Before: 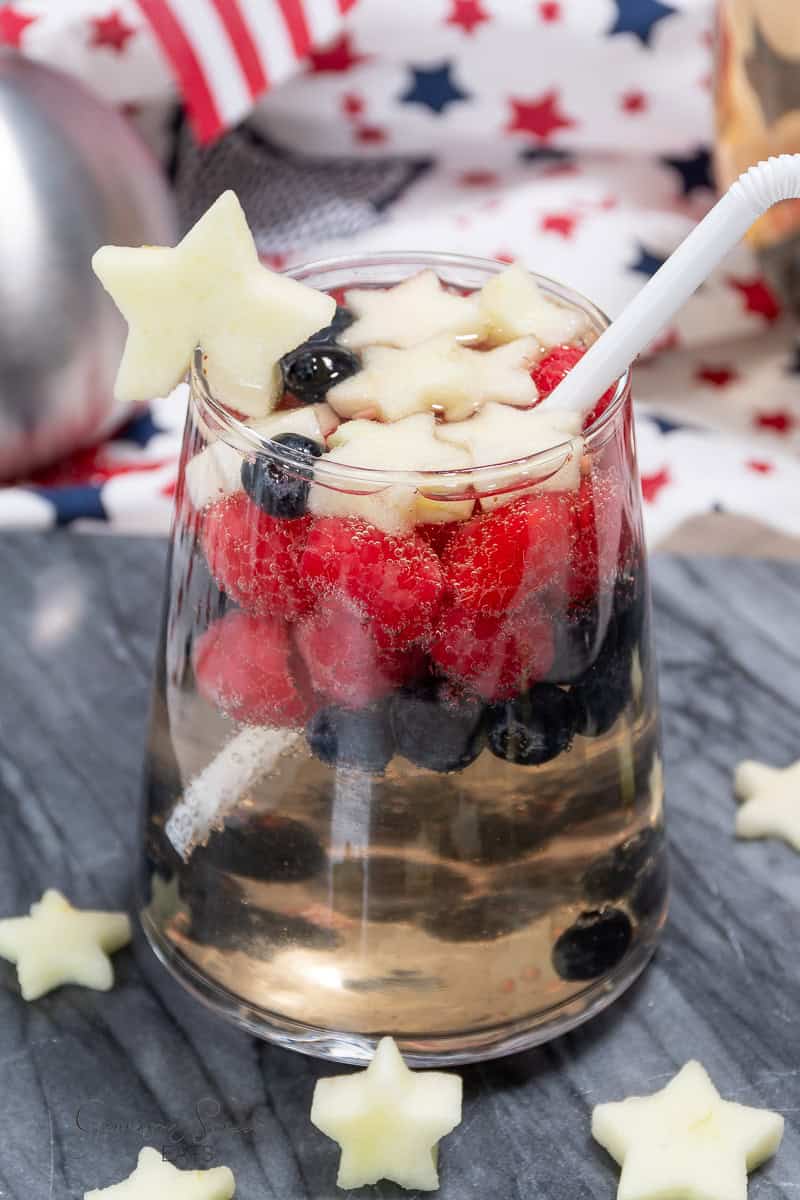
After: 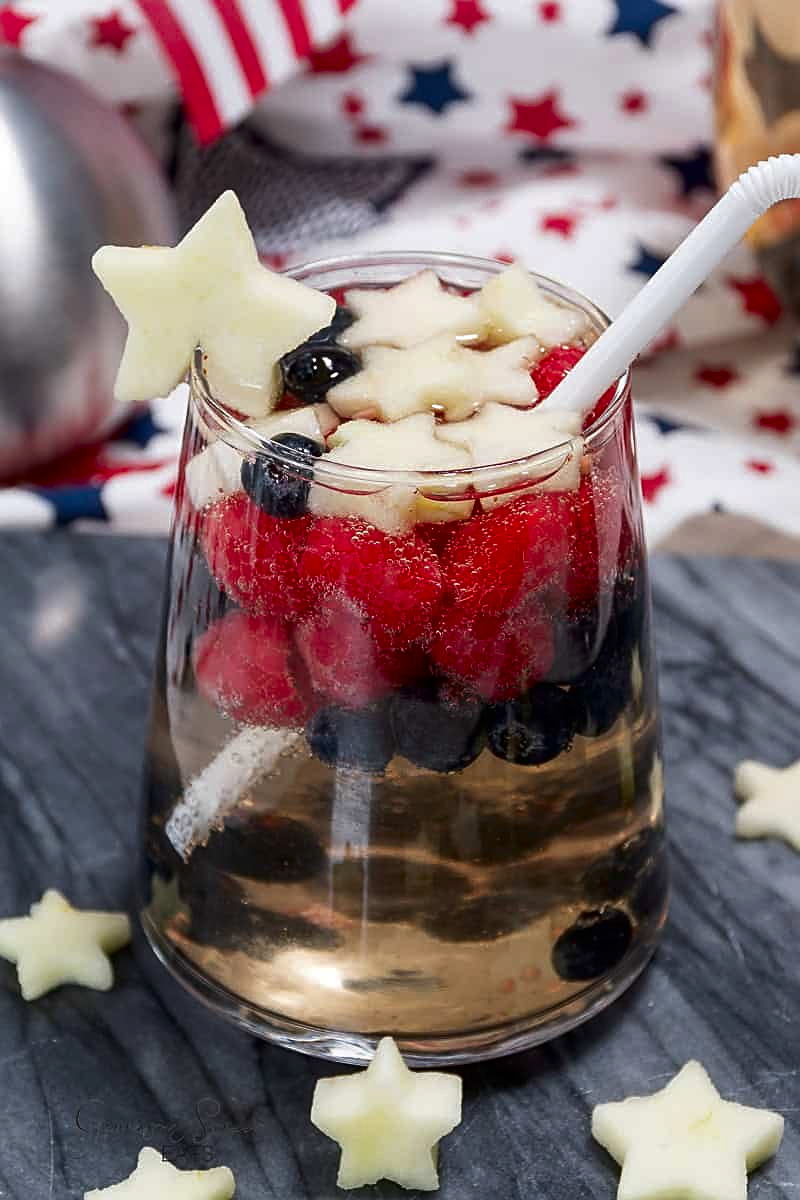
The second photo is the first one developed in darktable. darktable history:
exposure: compensate exposure bias true, compensate highlight preservation false
sharpen: on, module defaults
contrast brightness saturation: brightness -0.207, saturation 0.081
